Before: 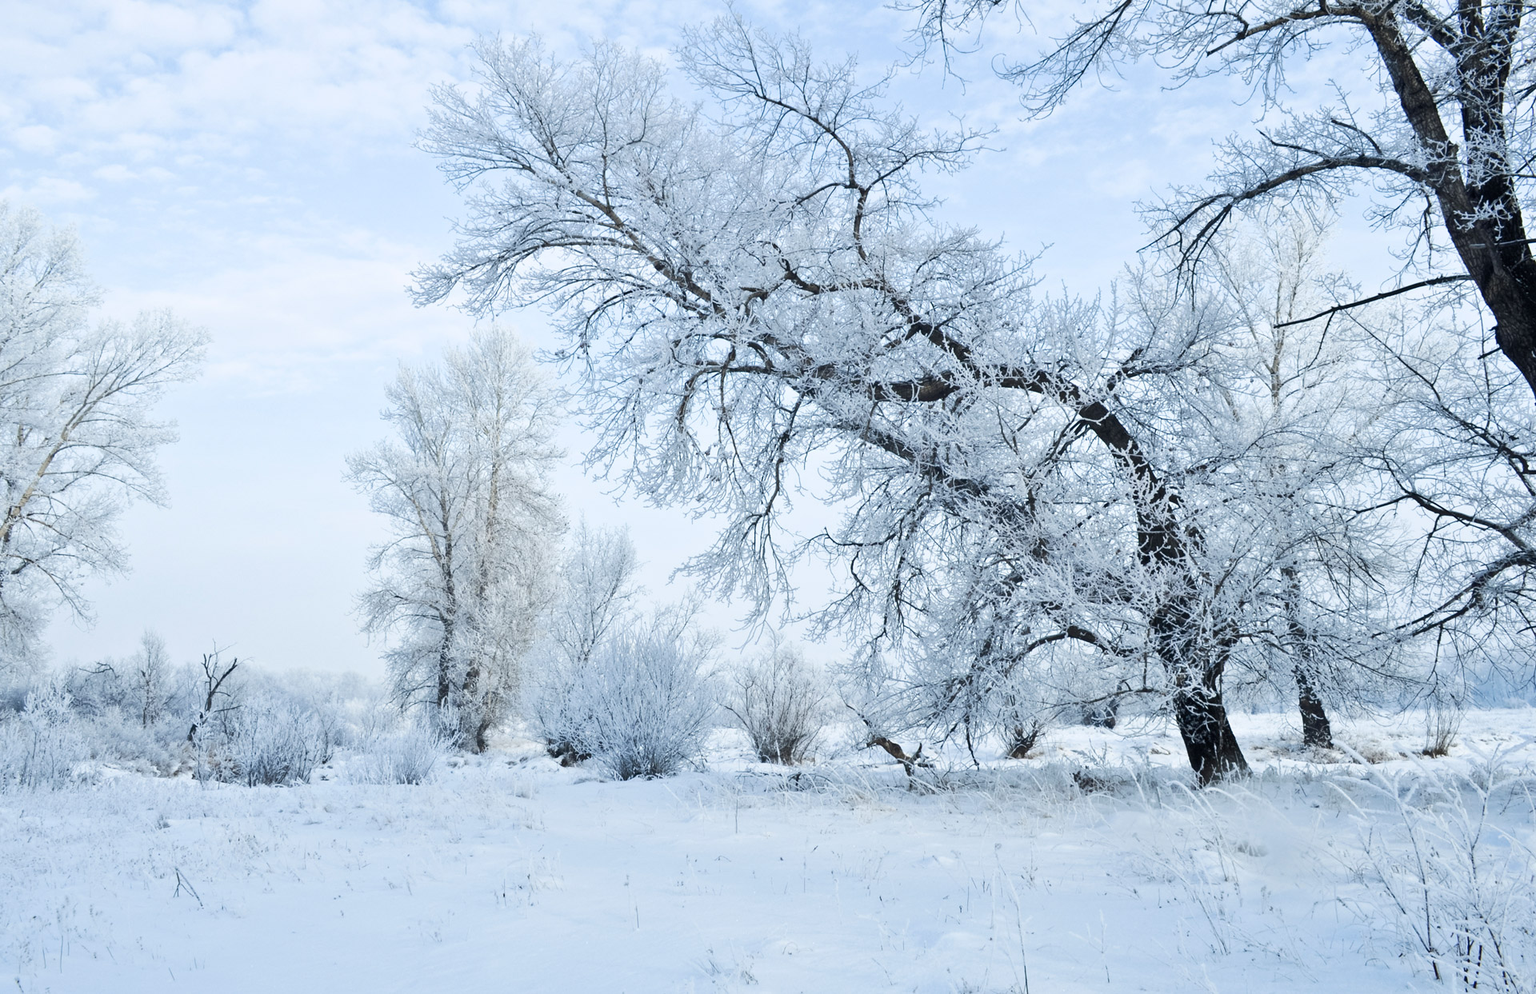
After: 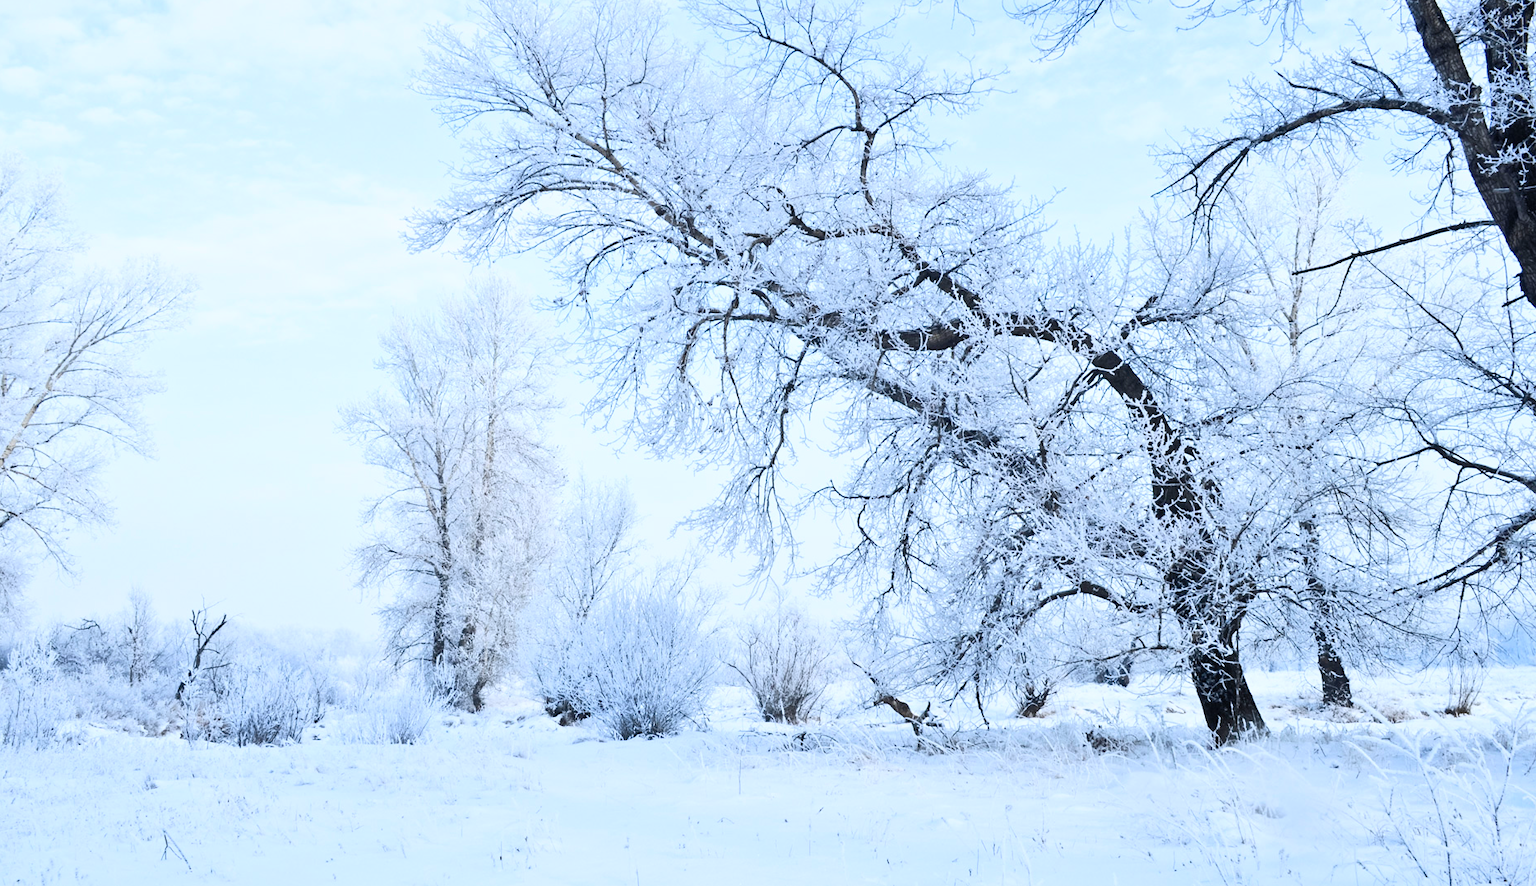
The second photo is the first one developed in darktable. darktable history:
color calibration: illuminant as shot in camera, x 0.358, y 0.373, temperature 4628.91 K
contrast brightness saturation: contrast 0.204, brightness 0.146, saturation 0.14
crop: left 1.119%, top 6.132%, right 1.545%, bottom 7.135%
